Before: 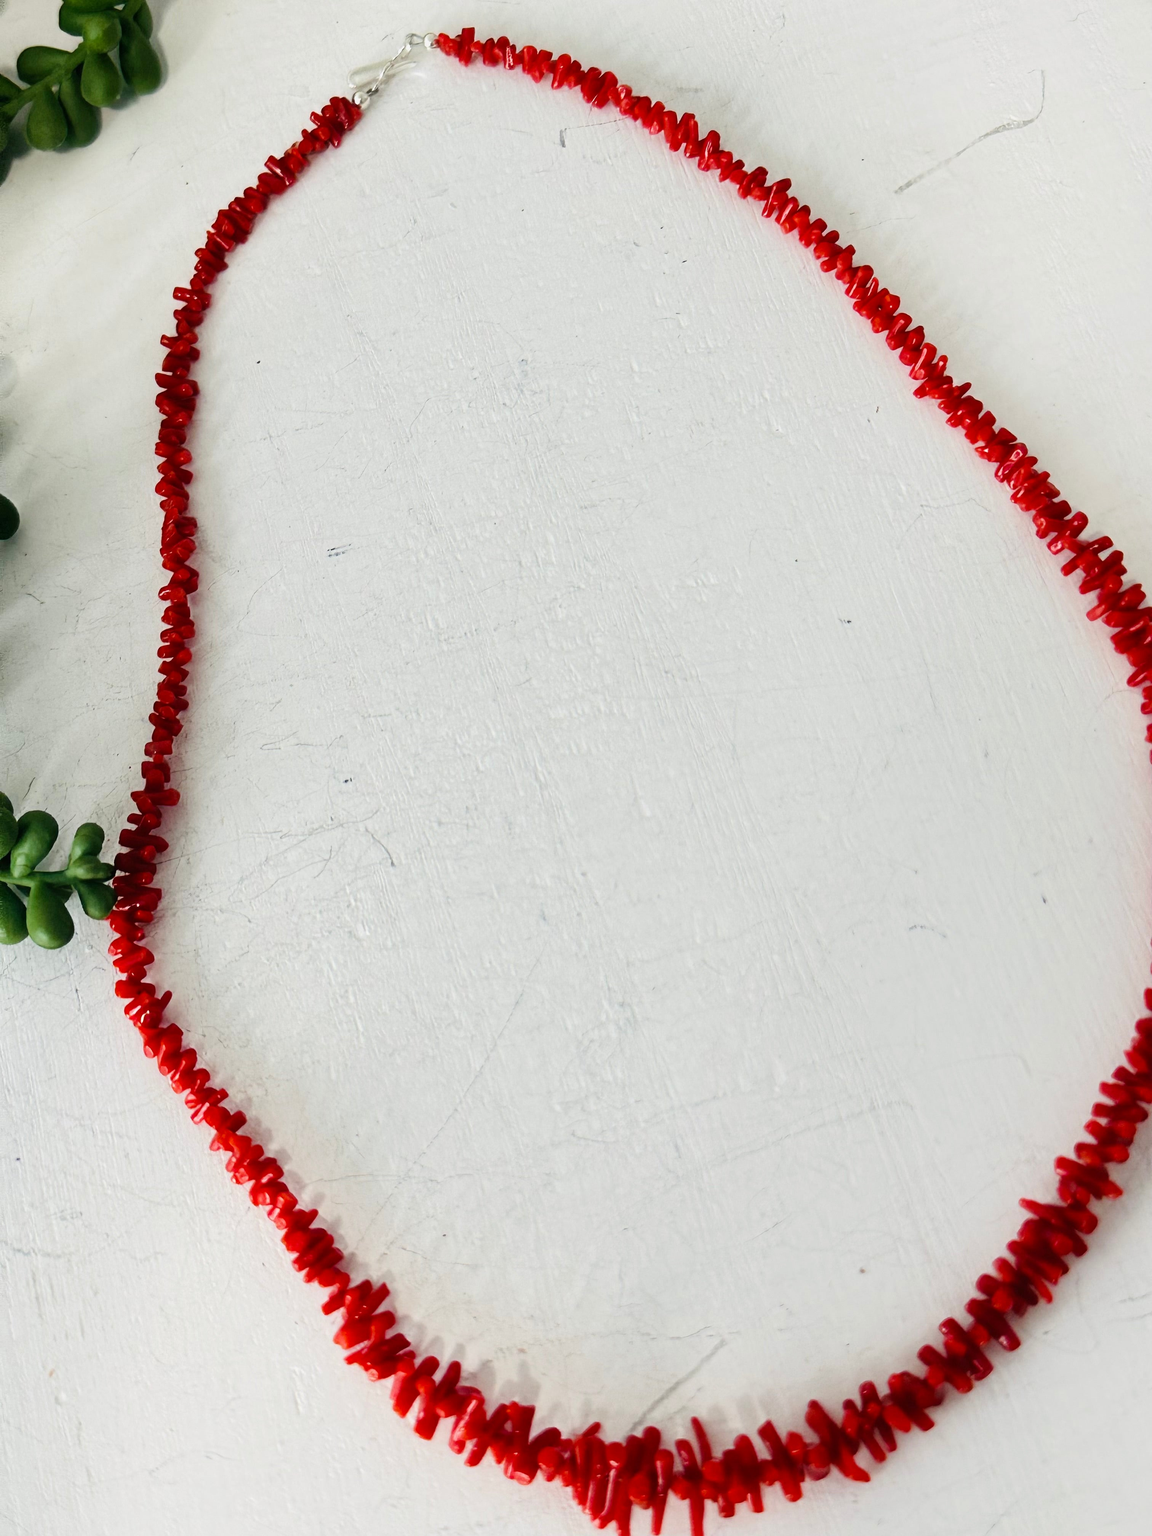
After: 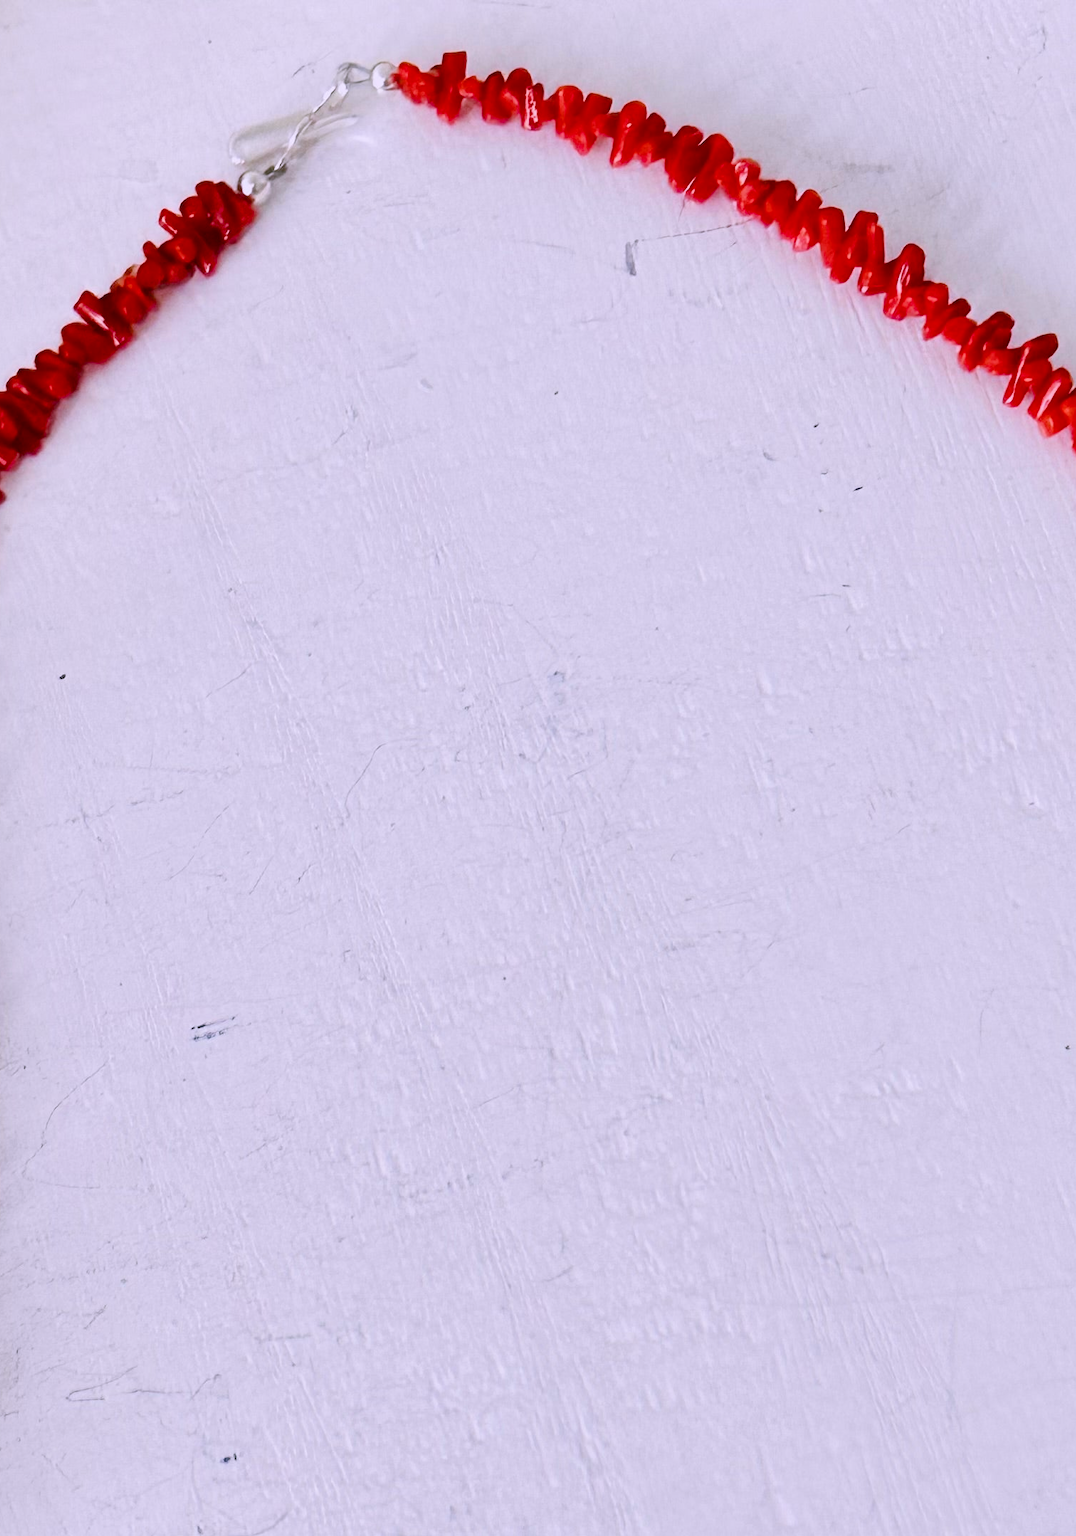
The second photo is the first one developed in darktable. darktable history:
crop: left 19.556%, right 30.401%, bottom 46.458%
white balance: red 1.042, blue 1.17
velvia: on, module defaults
color balance rgb: shadows lift › chroma 1%, shadows lift › hue 113°, highlights gain › chroma 0.2%, highlights gain › hue 333°, perceptual saturation grading › global saturation 20%, perceptual saturation grading › highlights -50%, perceptual saturation grading › shadows 25%, contrast -10%
